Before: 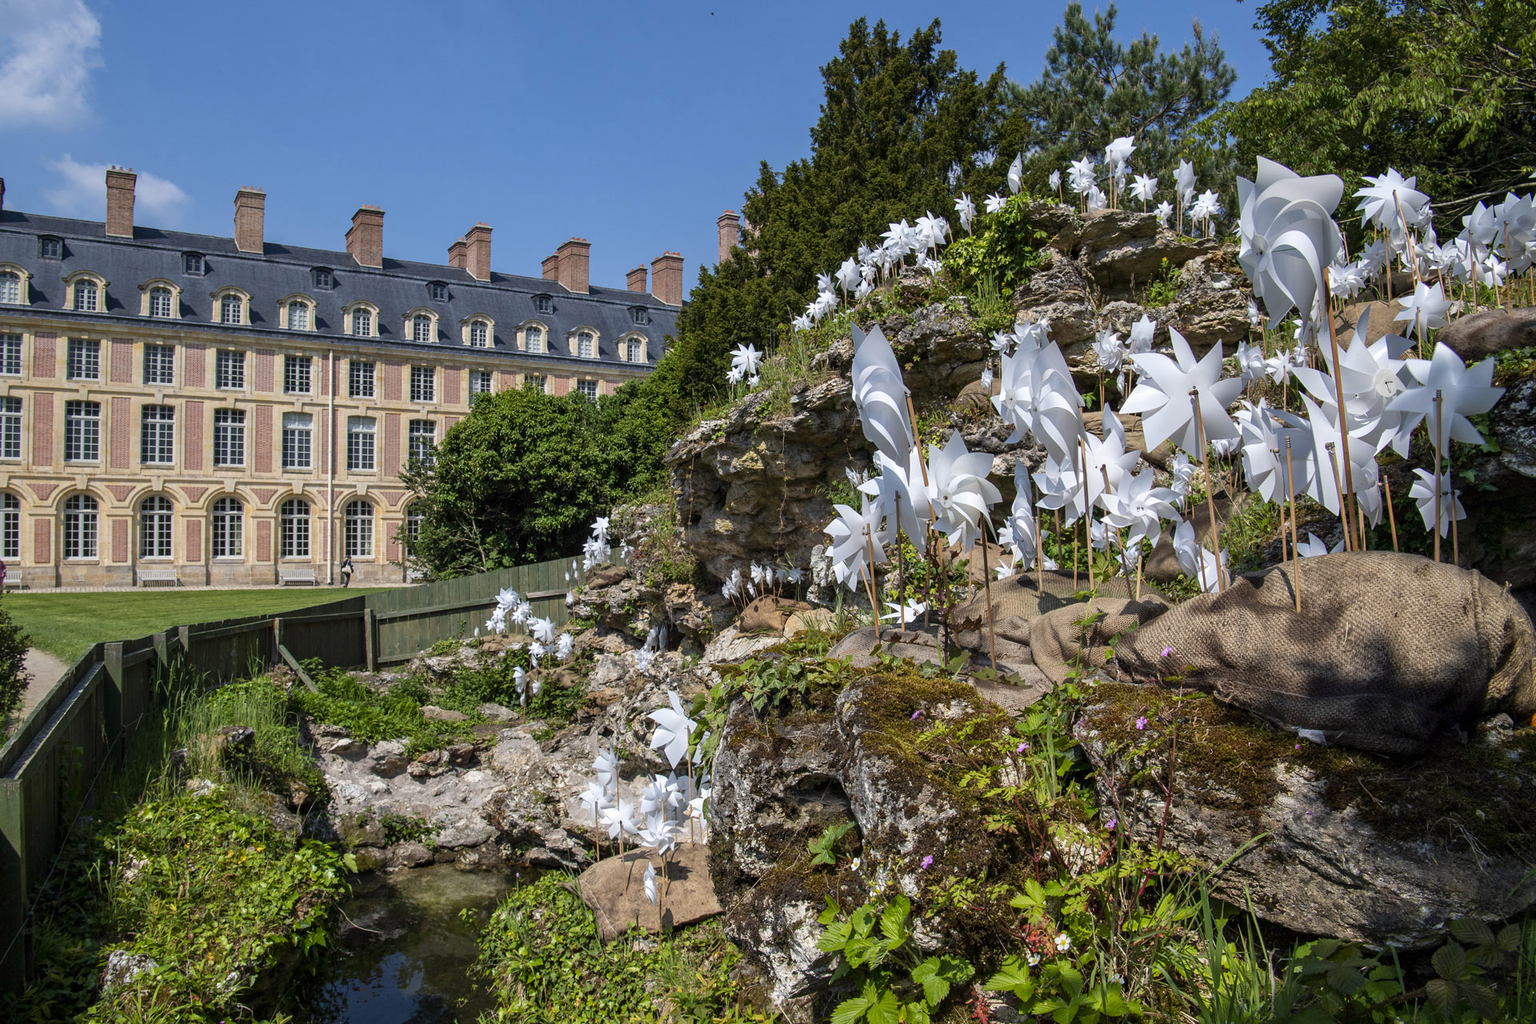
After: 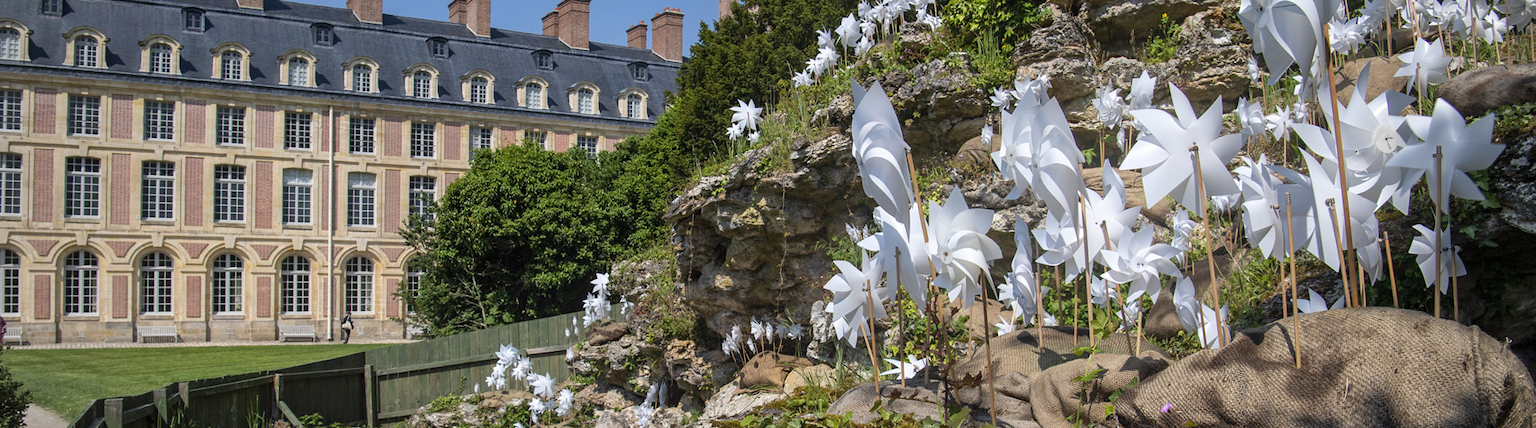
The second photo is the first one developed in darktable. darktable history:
crop and rotate: top 23.84%, bottom 34.294%
vignetting: brightness -0.167
bloom: size 16%, threshold 98%, strength 20%
